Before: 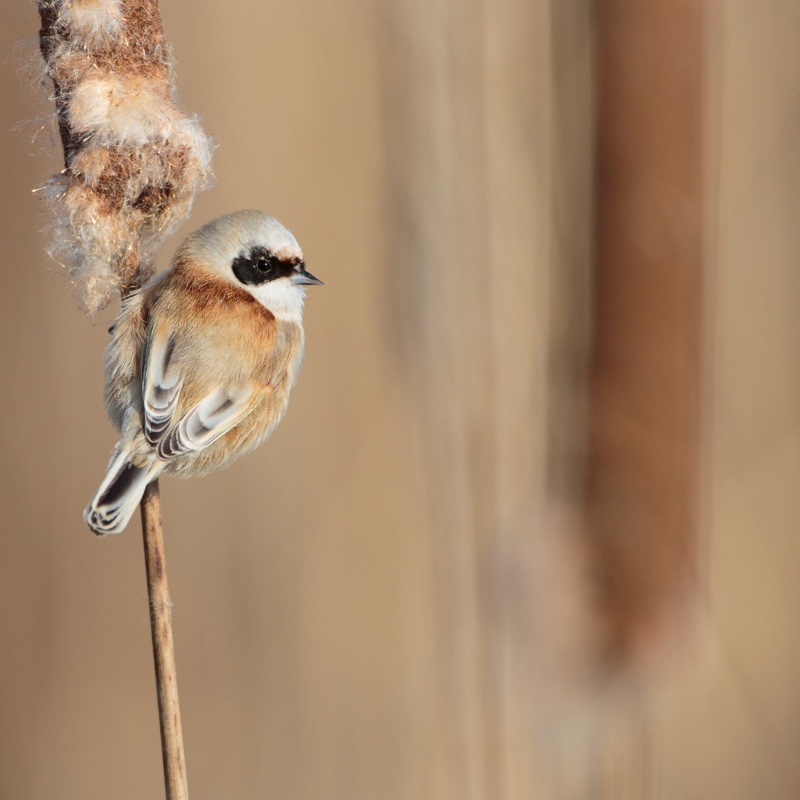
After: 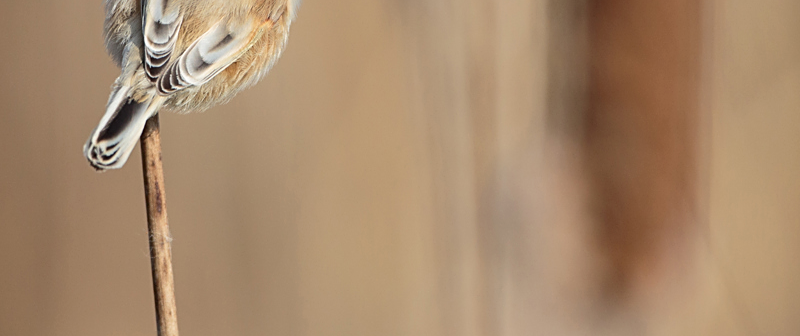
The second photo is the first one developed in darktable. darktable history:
contrast brightness saturation: contrast 0.072
crop: top 45.628%, bottom 12.256%
sharpen: on, module defaults
